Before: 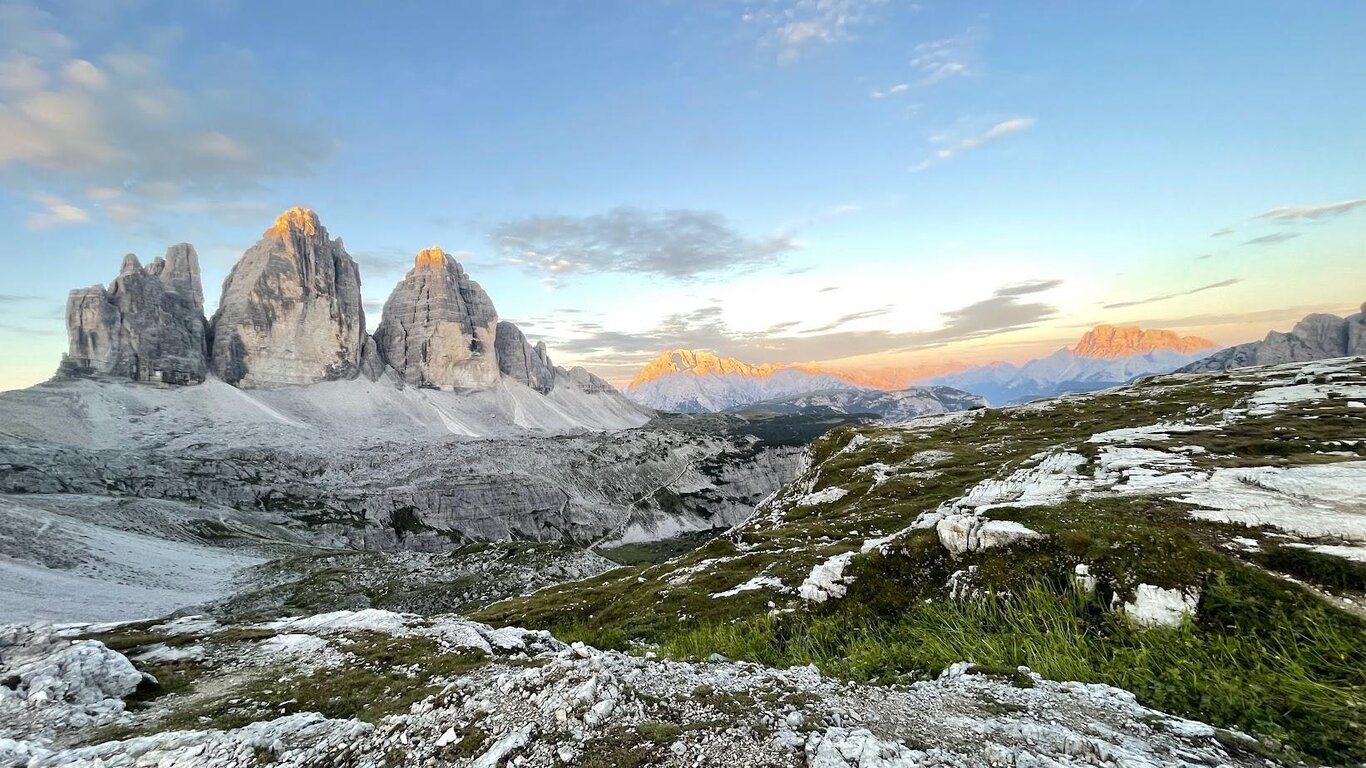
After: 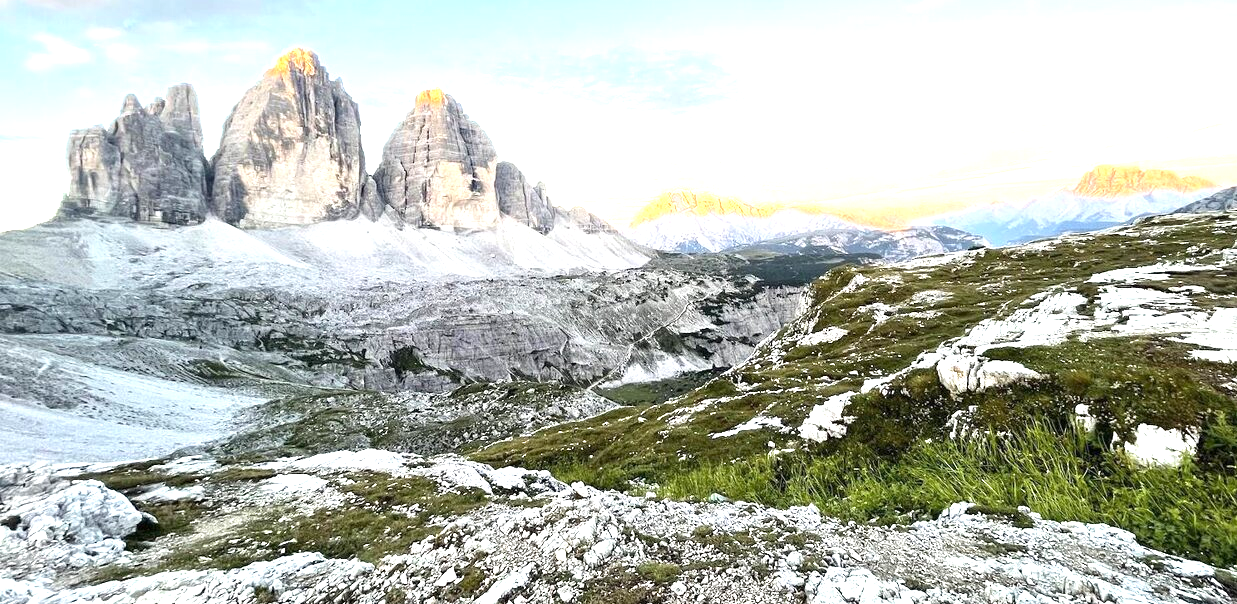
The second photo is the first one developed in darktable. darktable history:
exposure: exposure 1.089 EV, compensate highlight preservation false
crop: top 20.916%, right 9.437%, bottom 0.316%
